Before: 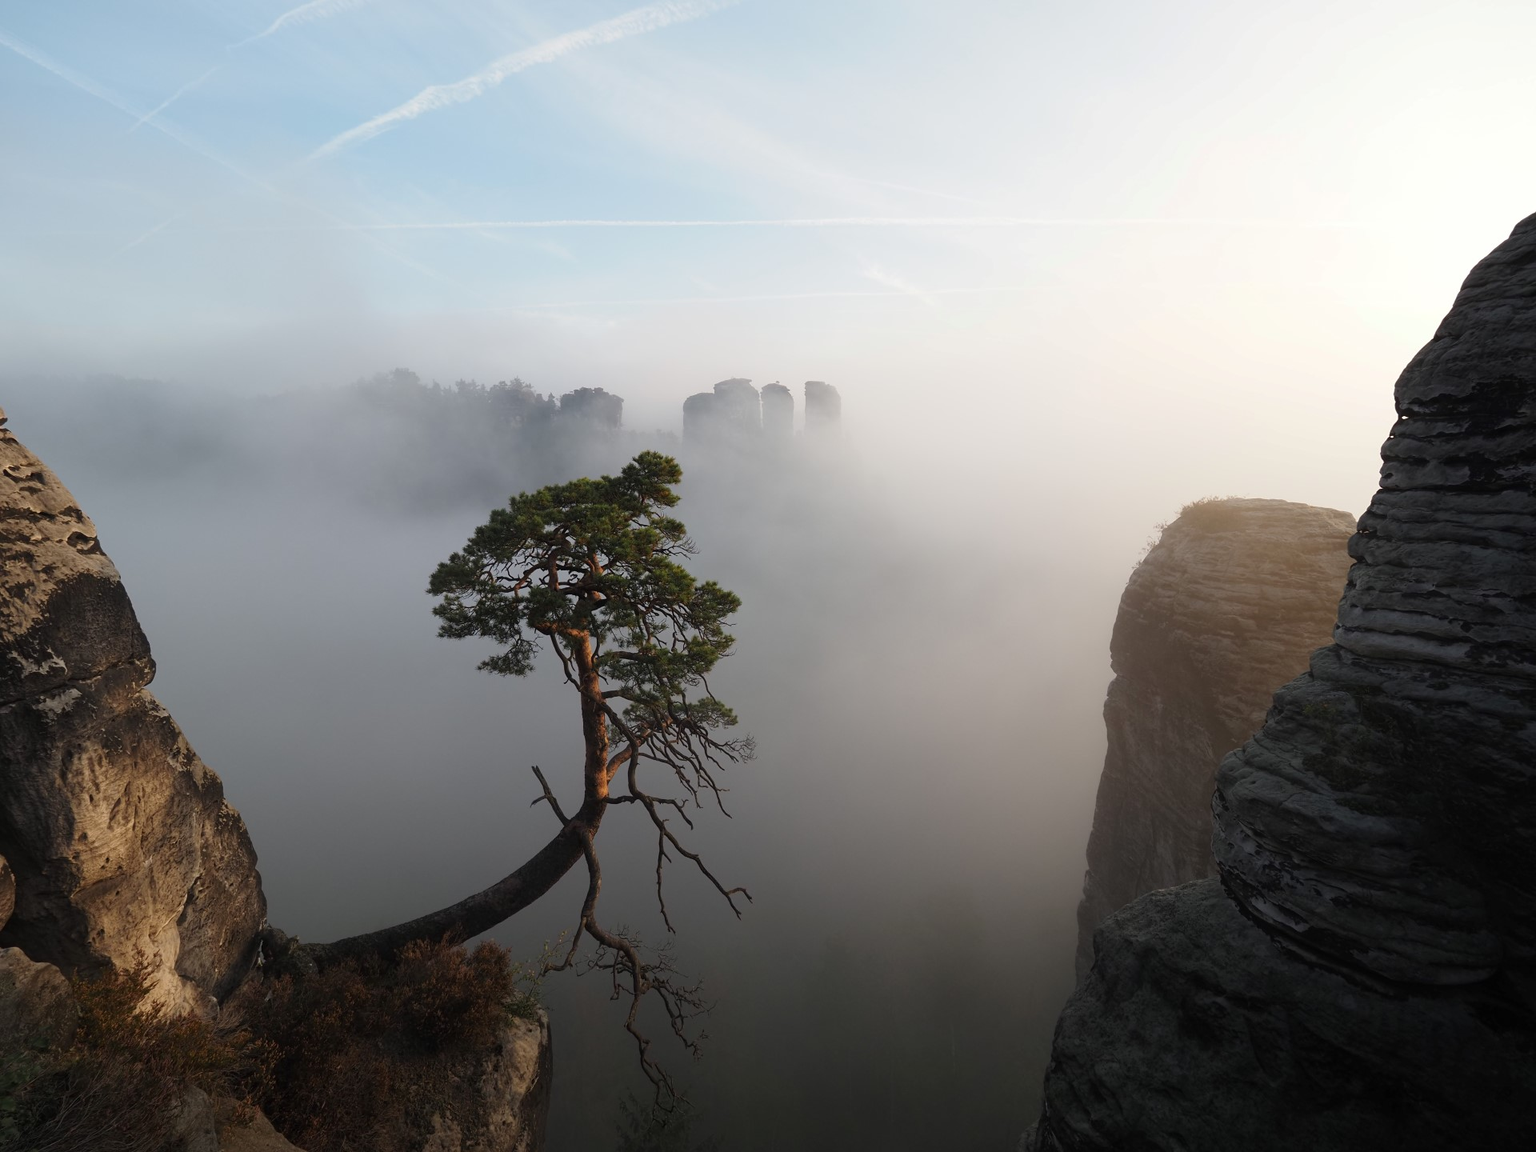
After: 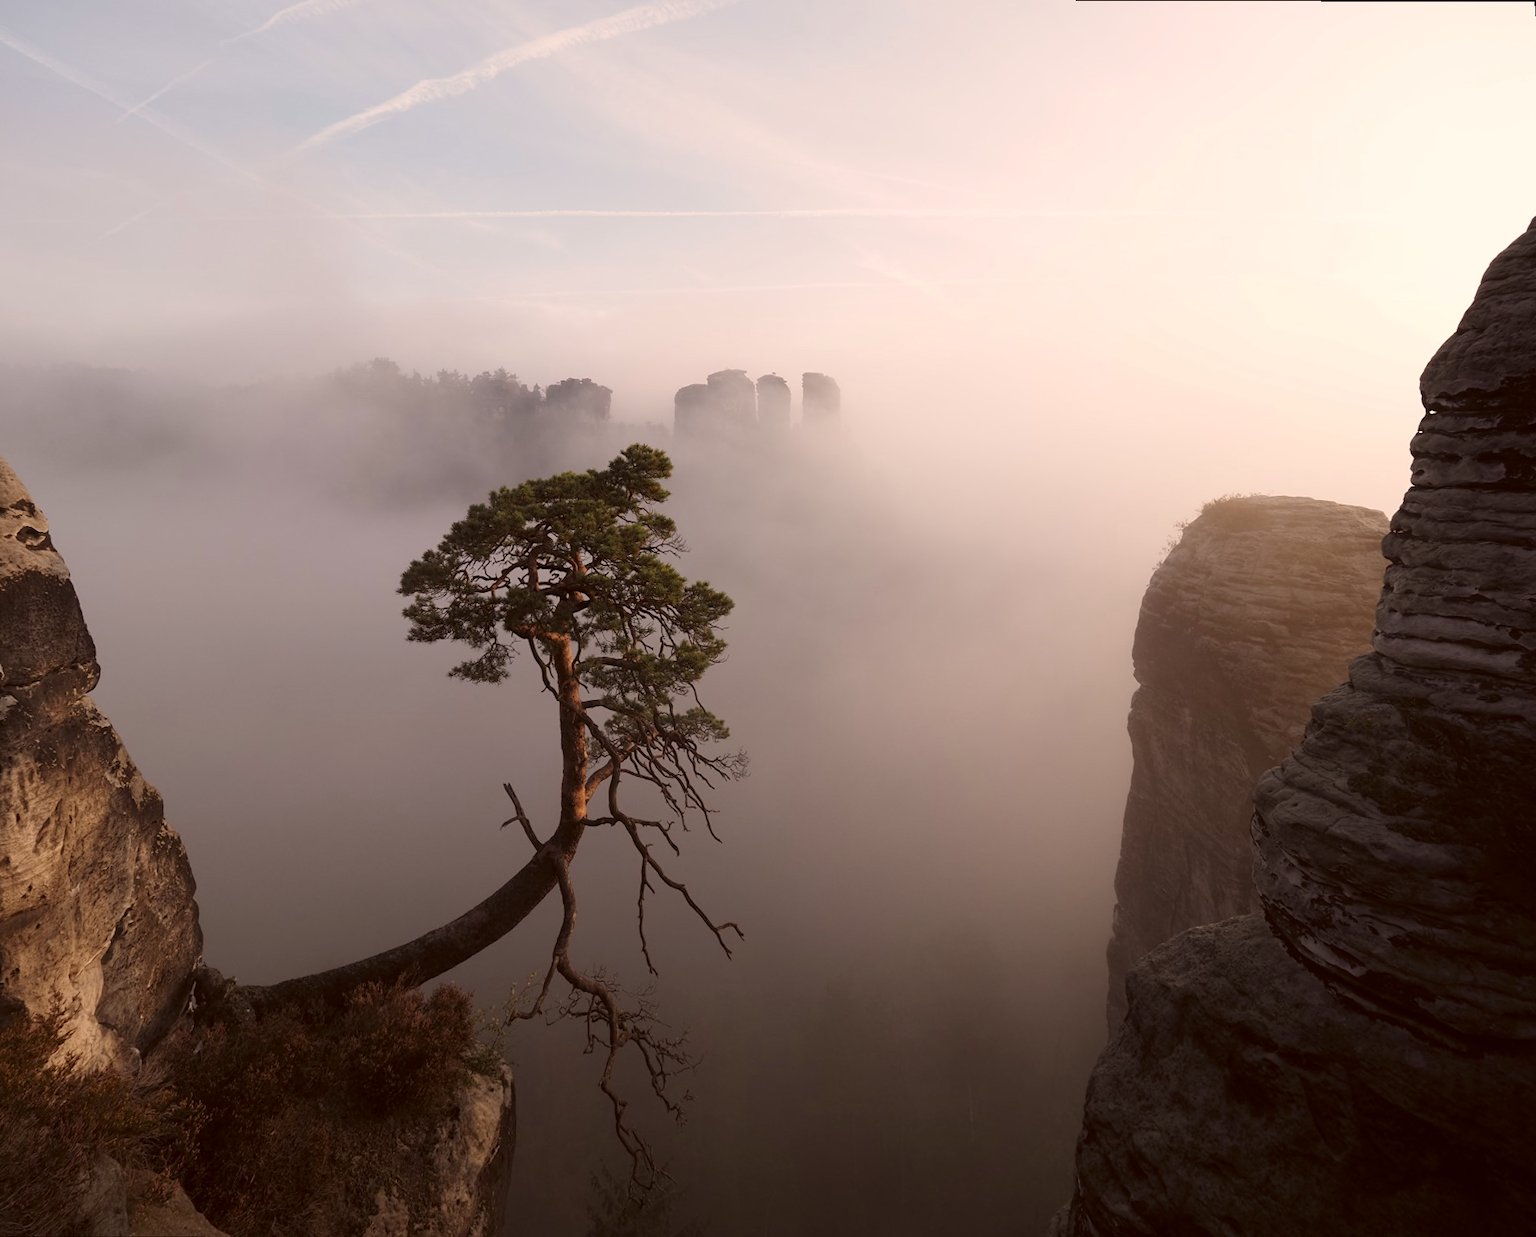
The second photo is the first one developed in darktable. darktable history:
color correction: highlights a* 10.21, highlights b* 9.79, shadows a* 8.61, shadows b* 7.88, saturation 0.8
rotate and perspective: rotation 0.215°, lens shift (vertical) -0.139, crop left 0.069, crop right 0.939, crop top 0.002, crop bottom 0.996
